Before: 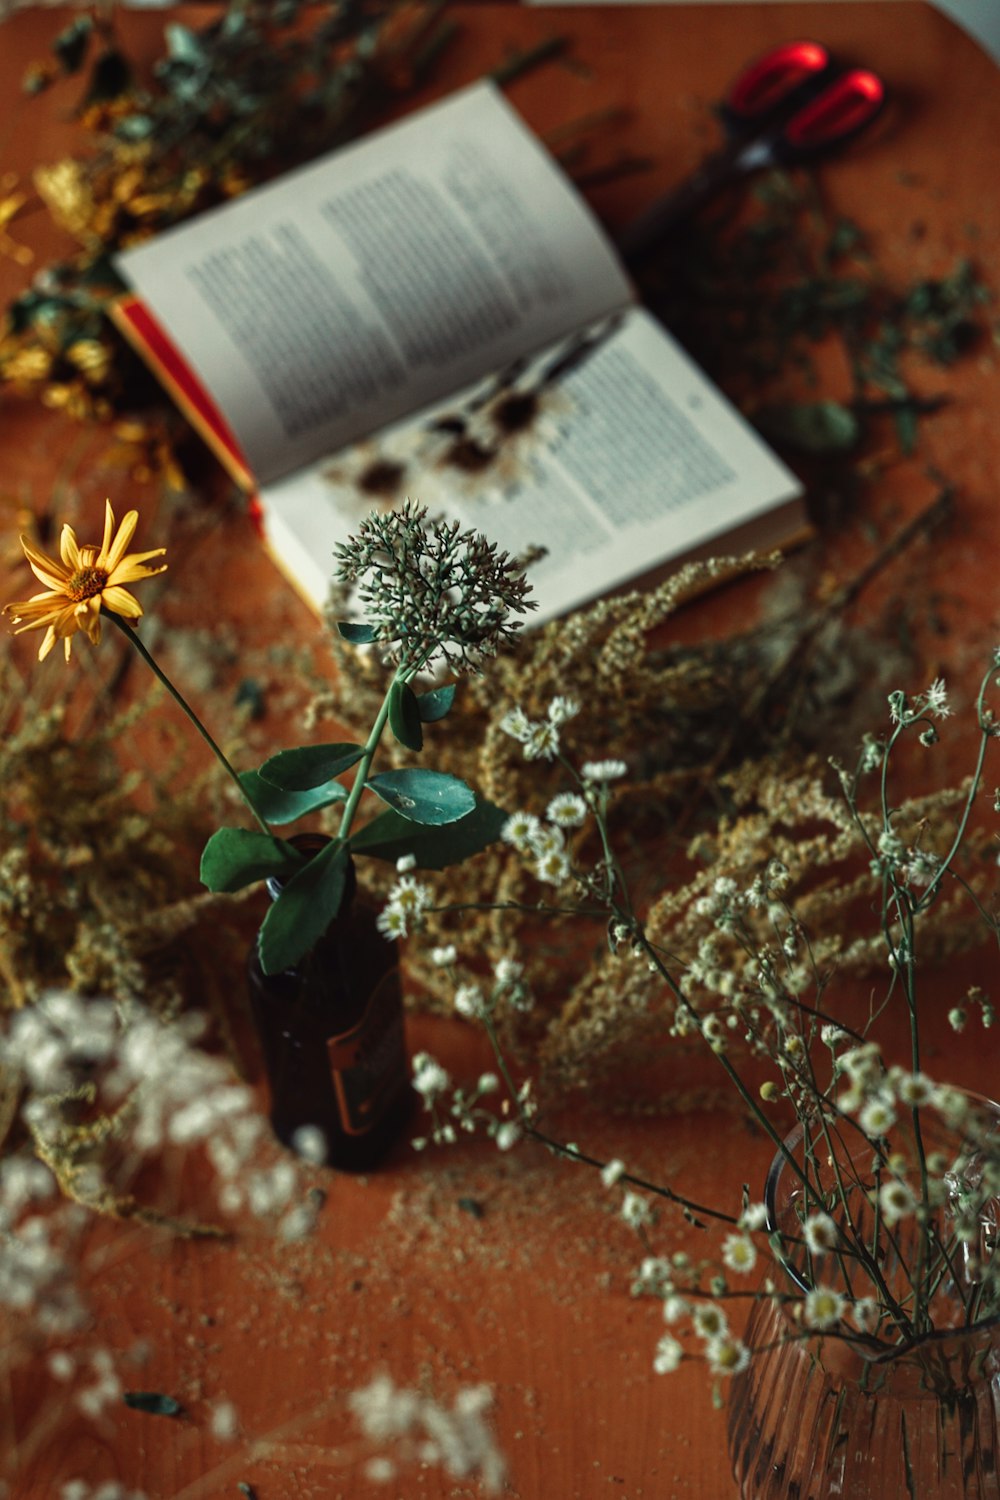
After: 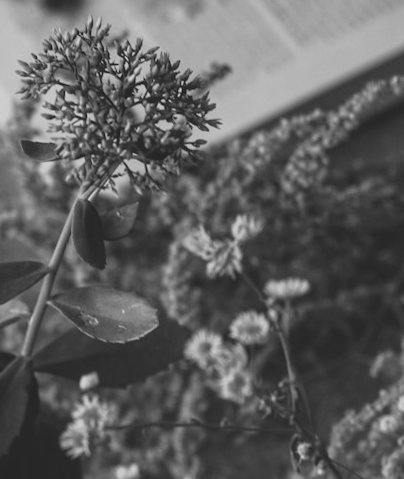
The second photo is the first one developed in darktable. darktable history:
crop: left 31.751%, top 32.172%, right 27.8%, bottom 35.83%
monochrome: size 1
contrast brightness saturation: contrast -0.26, saturation -0.43
